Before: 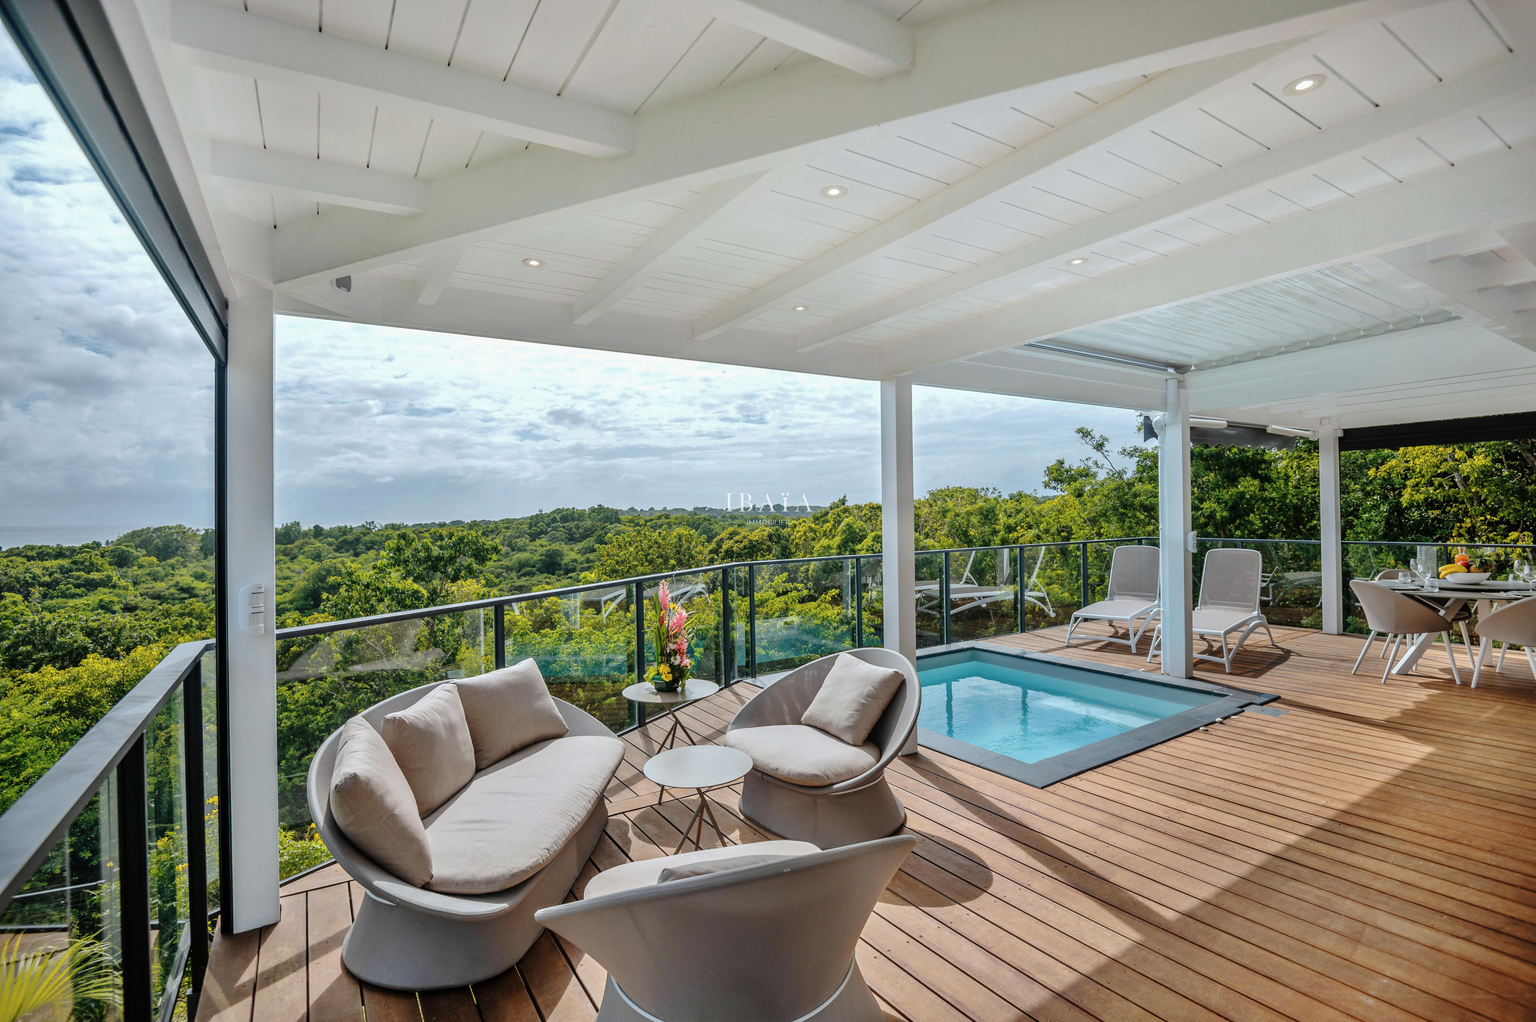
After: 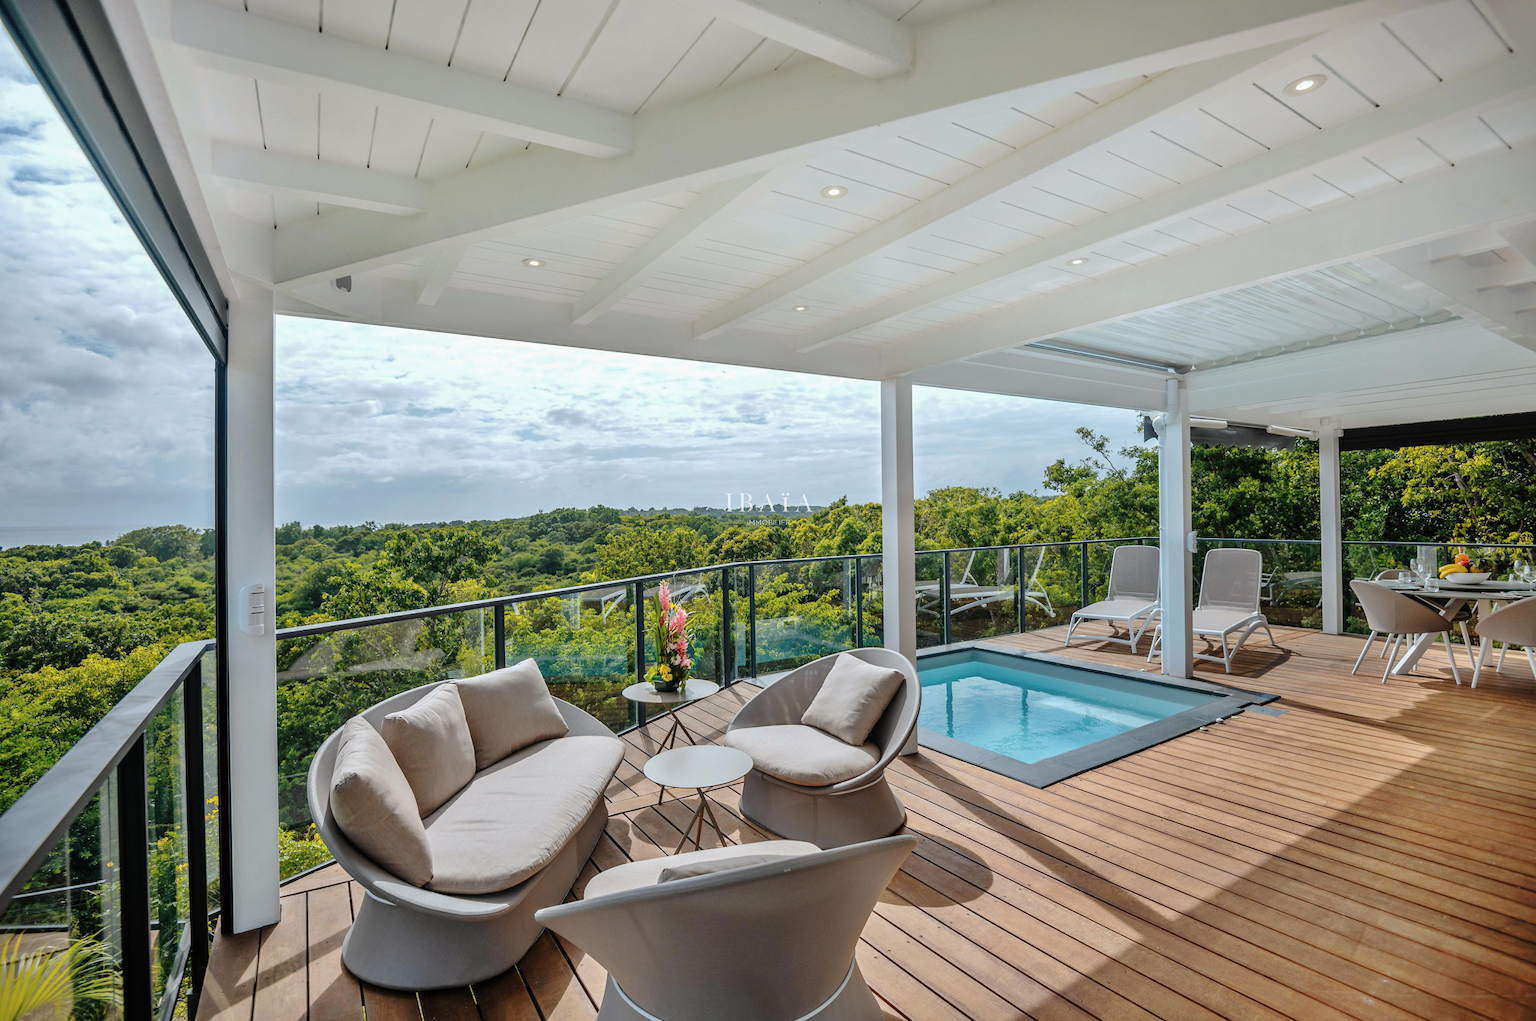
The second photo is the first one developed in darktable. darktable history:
shadows and highlights: radius 329.83, shadows 55.24, highlights -99.96, compress 94.51%, soften with gaussian
